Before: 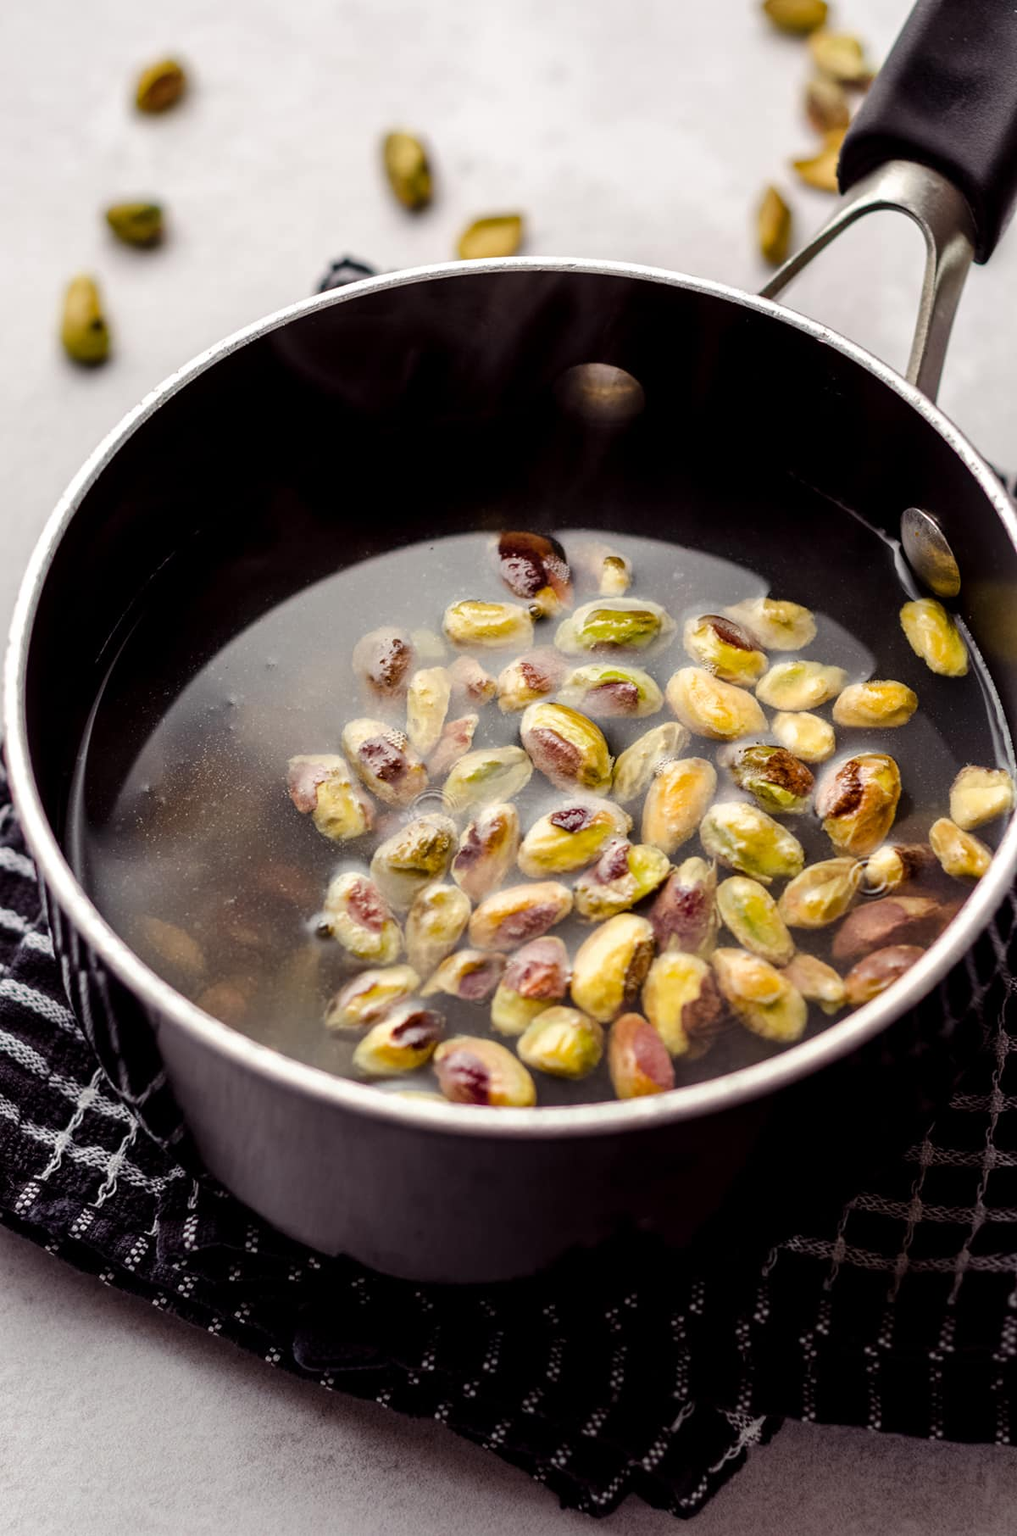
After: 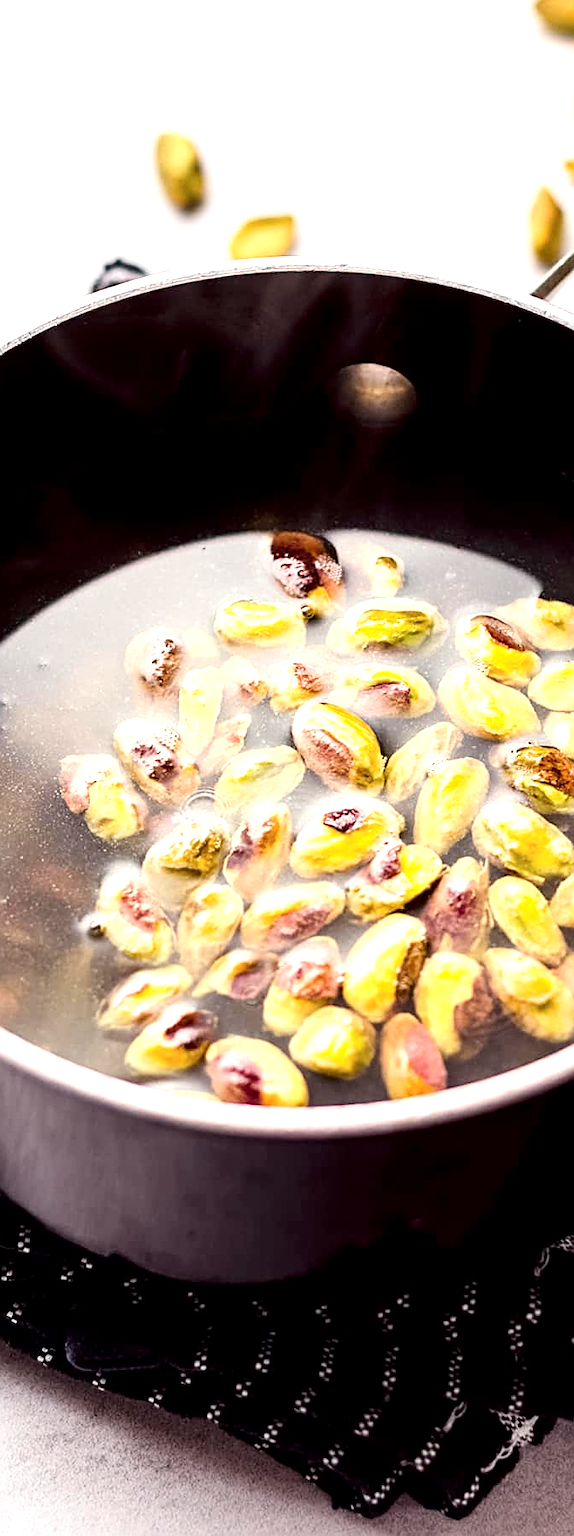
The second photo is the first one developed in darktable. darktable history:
exposure: black level correction 0.001, exposure 1.118 EV, compensate highlight preservation false
tone curve: curves: ch0 [(0, 0) (0.004, 0.002) (0.02, 0.013) (0.218, 0.218) (0.664, 0.718) (0.832, 0.873) (1, 1)], color space Lab, independent channels, preserve colors none
crop and rotate: left 22.446%, right 21.02%
sharpen: on, module defaults
